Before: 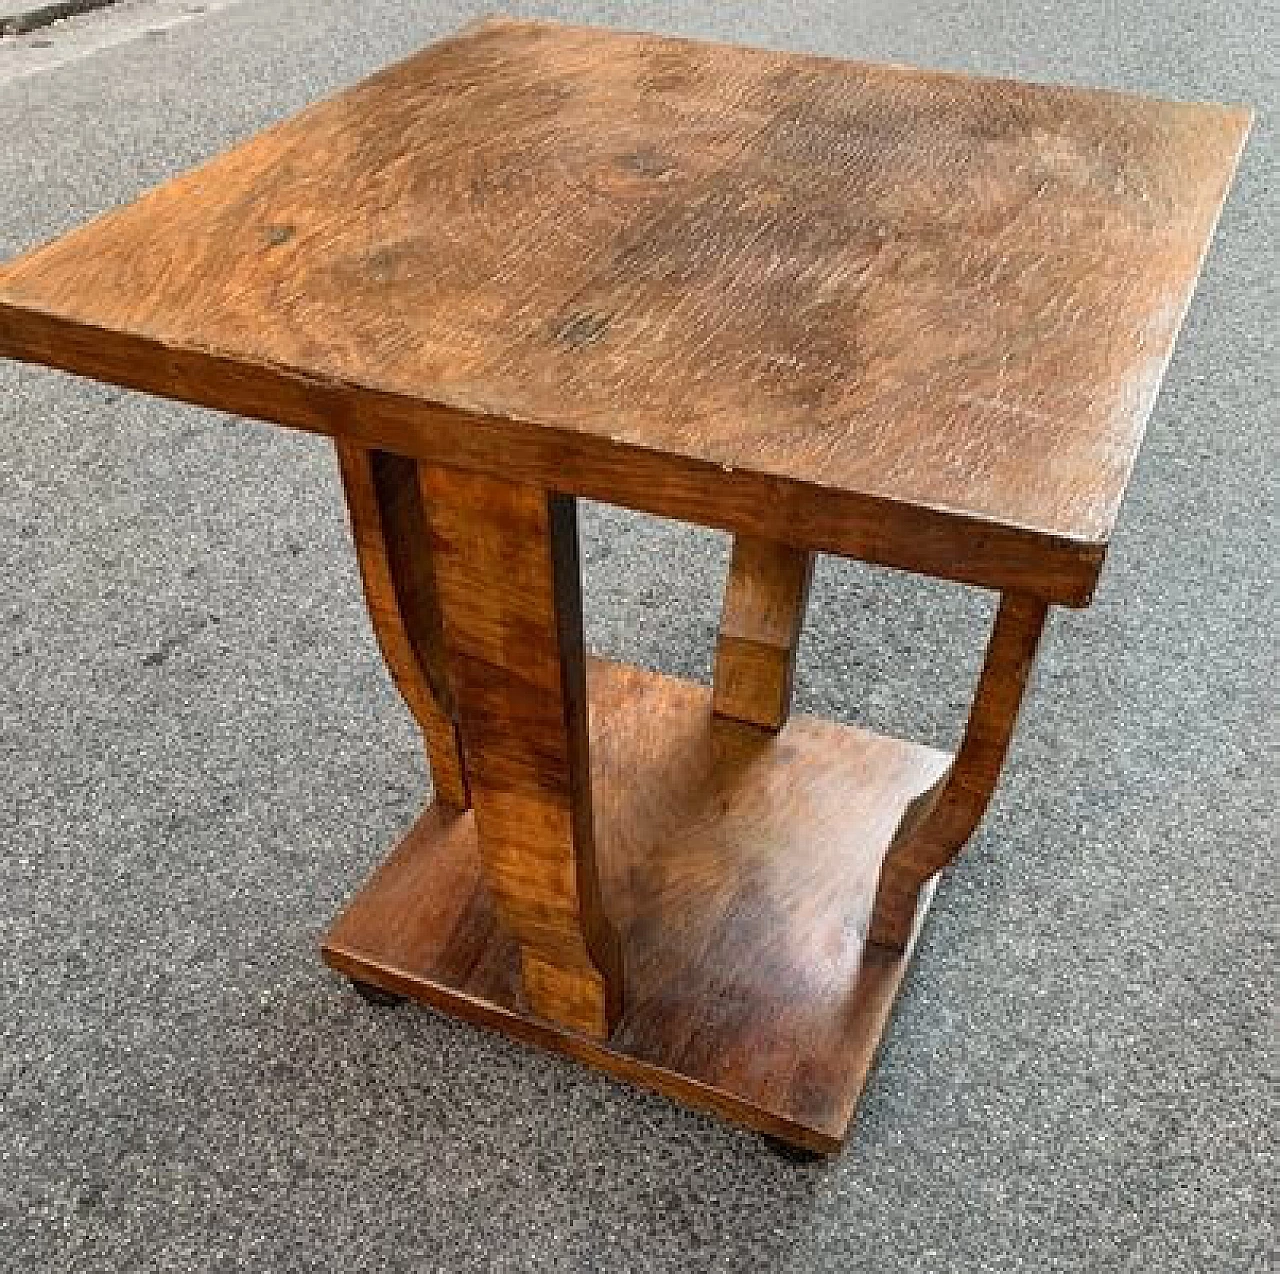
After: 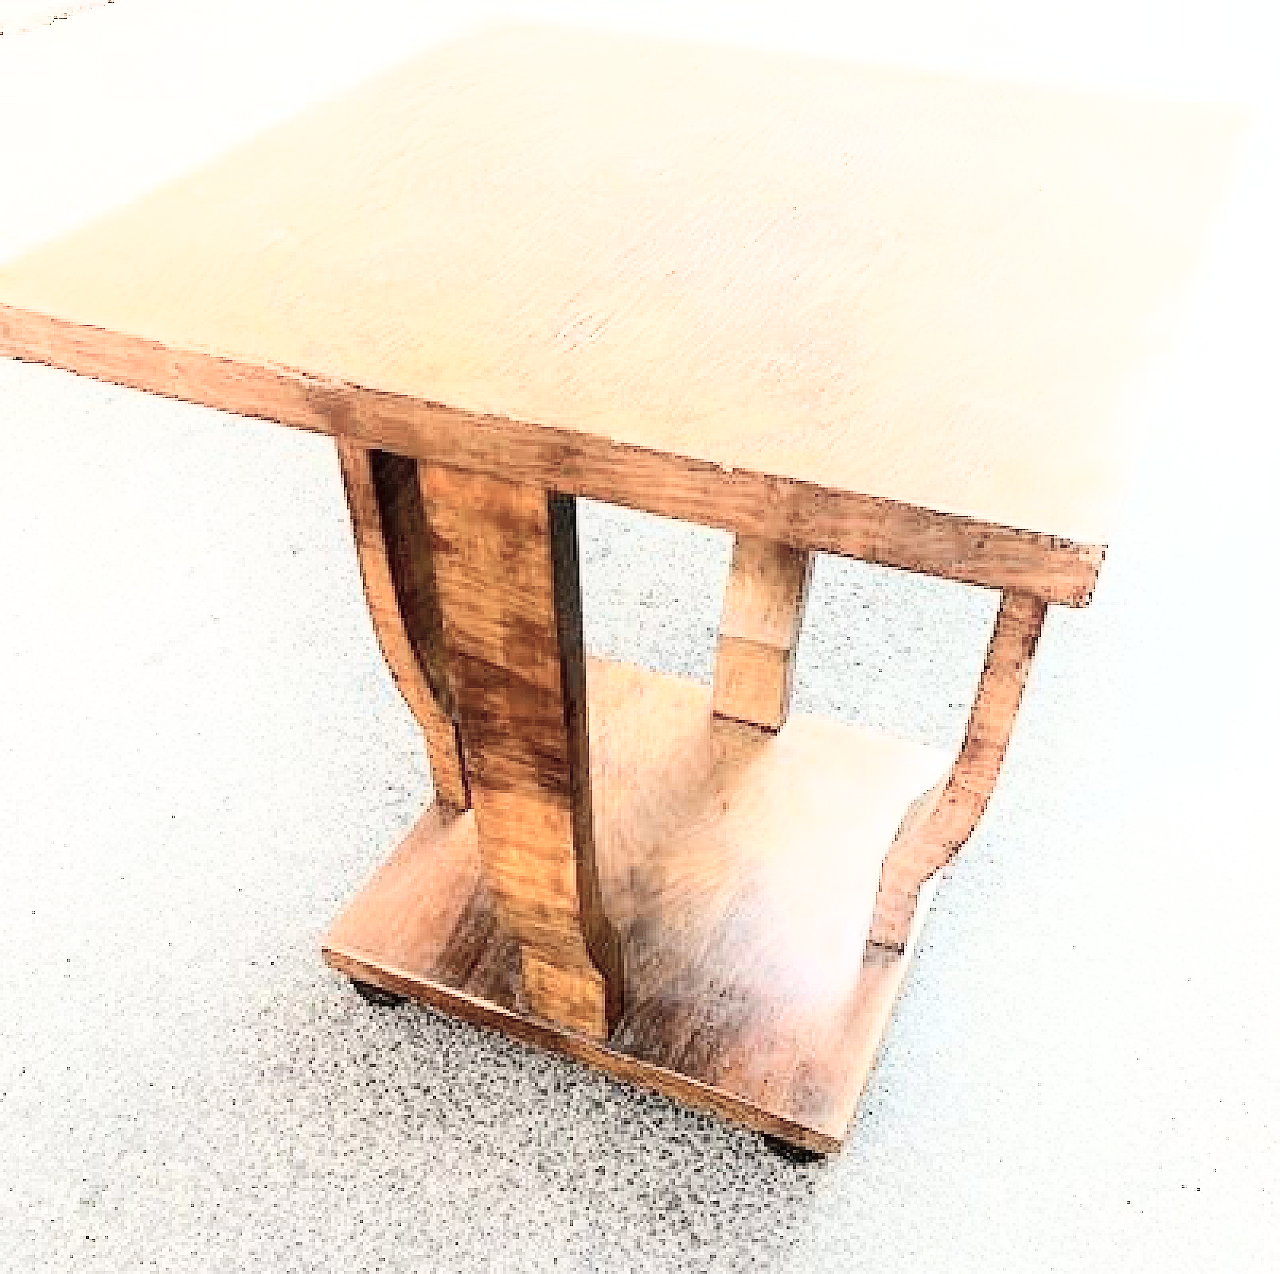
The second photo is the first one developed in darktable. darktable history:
shadows and highlights: shadows -89.54, highlights 89.89, soften with gaussian
tone curve: curves: ch0 [(0, 0) (0.003, 0.003) (0.011, 0.011) (0.025, 0.026) (0.044, 0.045) (0.069, 0.087) (0.1, 0.141) (0.136, 0.202) (0.177, 0.271) (0.224, 0.357) (0.277, 0.461) (0.335, 0.583) (0.399, 0.685) (0.468, 0.782) (0.543, 0.867) (0.623, 0.927) (0.709, 0.96) (0.801, 0.975) (0.898, 0.987) (1, 1)], color space Lab, independent channels, preserve colors none
